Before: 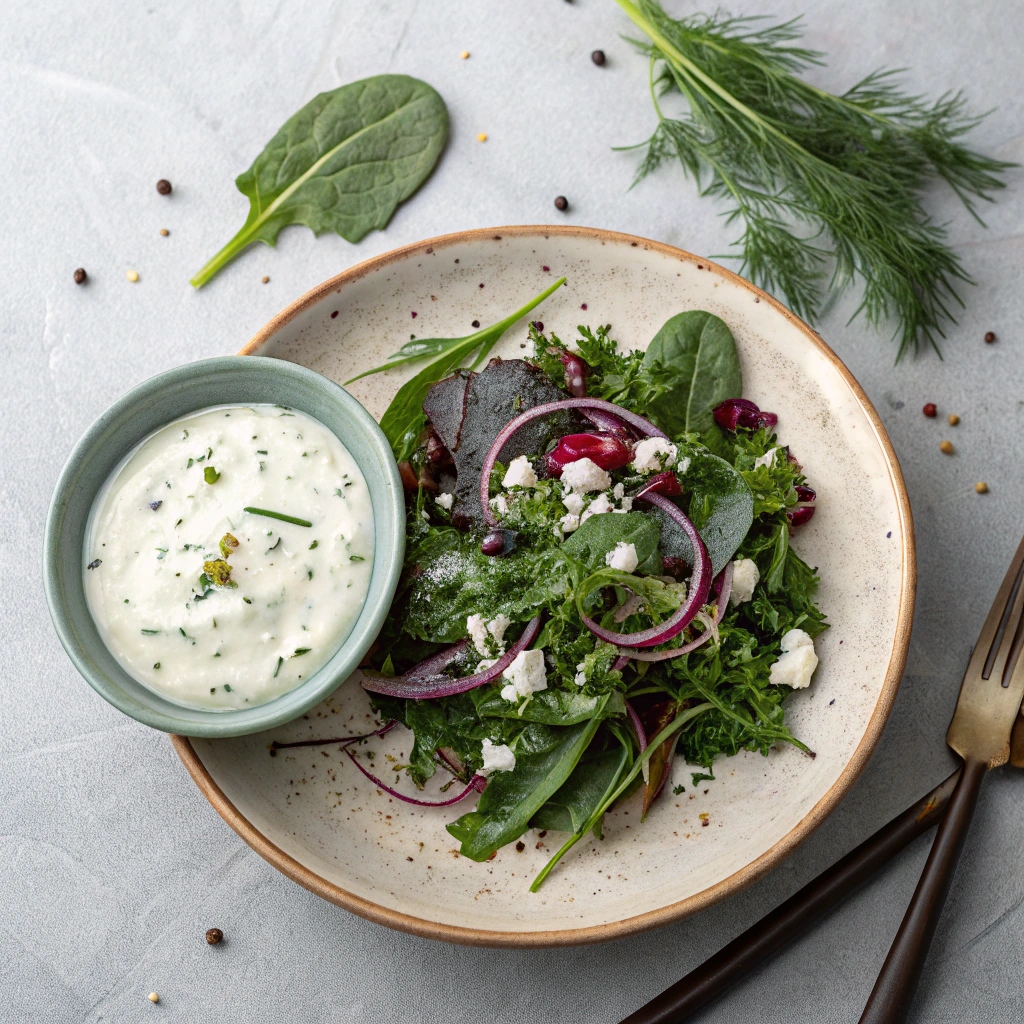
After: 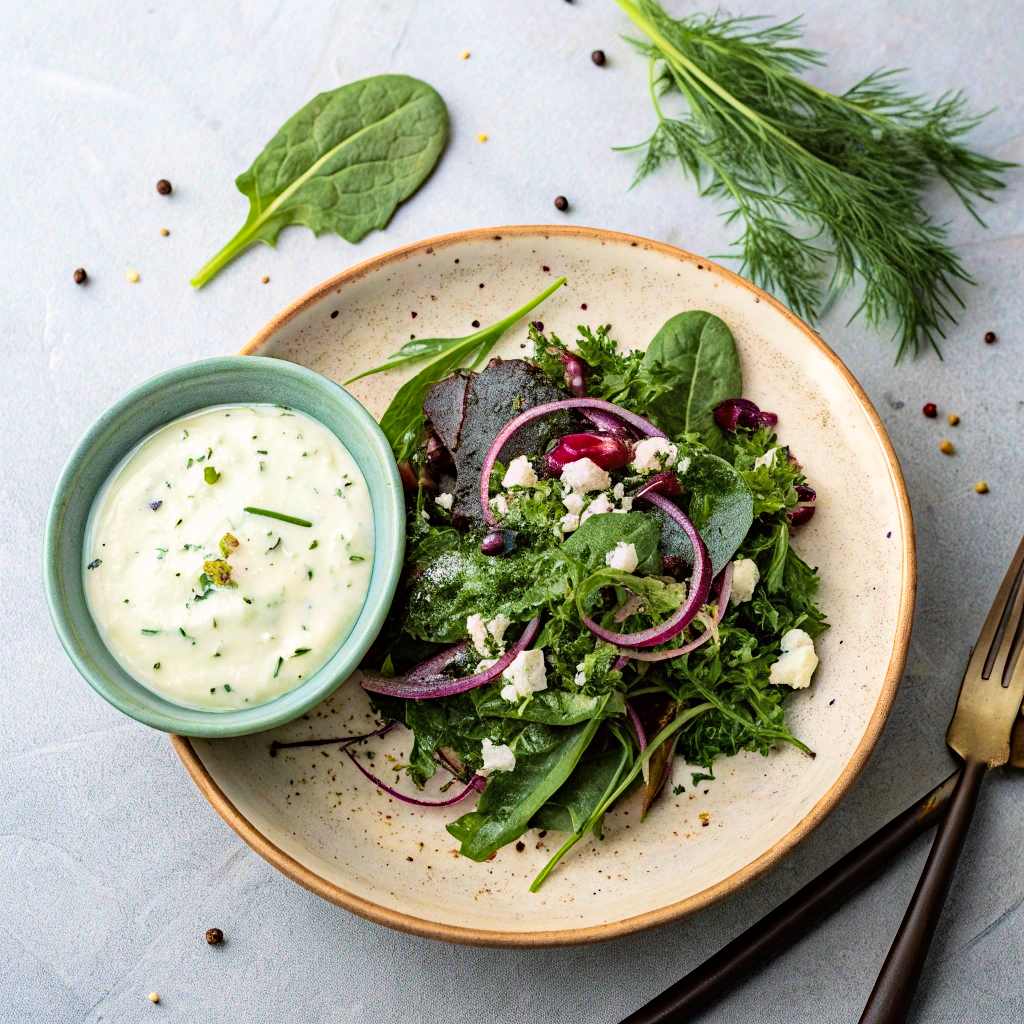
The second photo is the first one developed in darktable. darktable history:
haze removal: compatibility mode true, adaptive false
tone curve: curves: ch0 [(0, 0) (0.004, 0.001) (0.133, 0.112) (0.325, 0.362) (0.832, 0.893) (1, 1)], color space Lab, linked channels, preserve colors none
velvia: strength 45%
